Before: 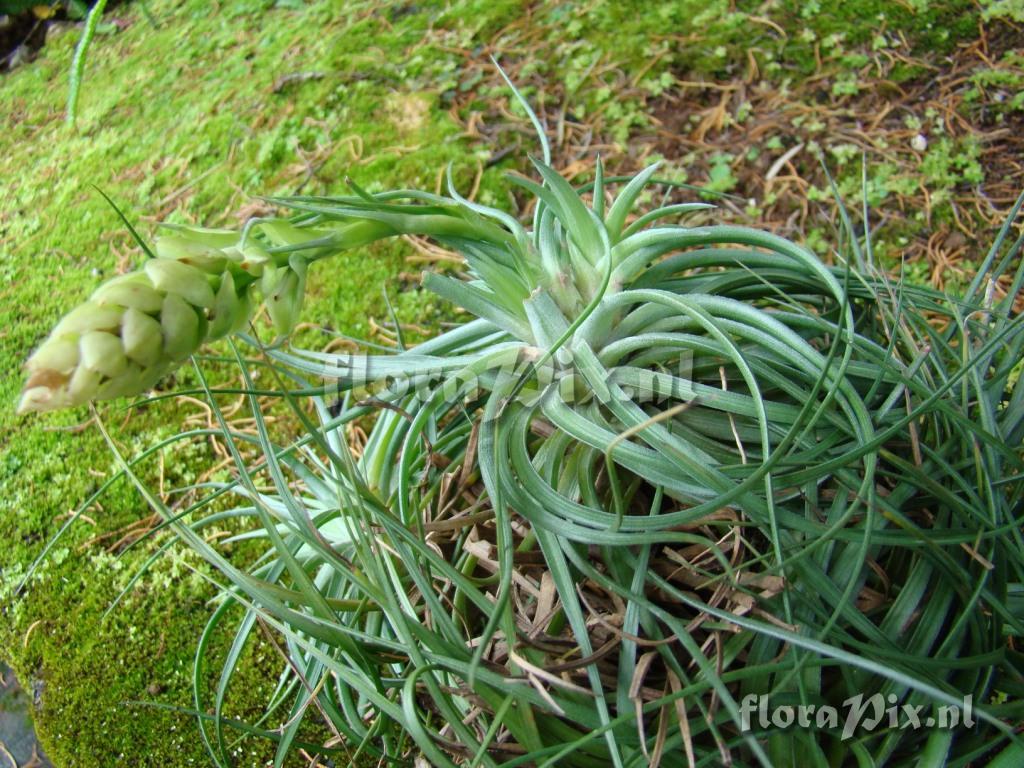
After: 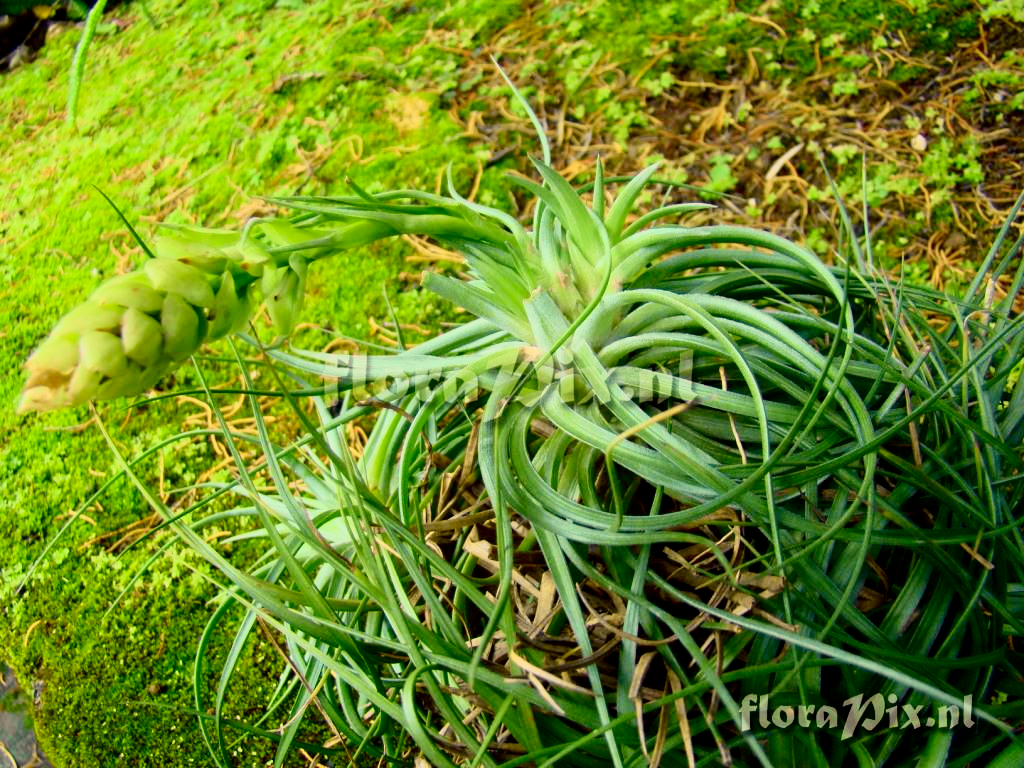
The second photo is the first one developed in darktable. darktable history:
color correction: highlights a* 2.72, highlights b* 22.8
tone curve: curves: ch0 [(0, 0) (0.078, 0.029) (0.265, 0.241) (0.507, 0.56) (0.744, 0.826) (1, 0.948)]; ch1 [(0, 0) (0.346, 0.307) (0.418, 0.383) (0.46, 0.439) (0.482, 0.493) (0.502, 0.5) (0.517, 0.506) (0.55, 0.557) (0.601, 0.637) (0.666, 0.7) (1, 1)]; ch2 [(0, 0) (0.346, 0.34) (0.431, 0.45) (0.485, 0.494) (0.5, 0.498) (0.508, 0.499) (0.532, 0.546) (0.579, 0.628) (0.625, 0.668) (1, 1)], color space Lab, independent channels, preserve colors none
exposure: black level correction 0.009, compensate highlight preservation false
